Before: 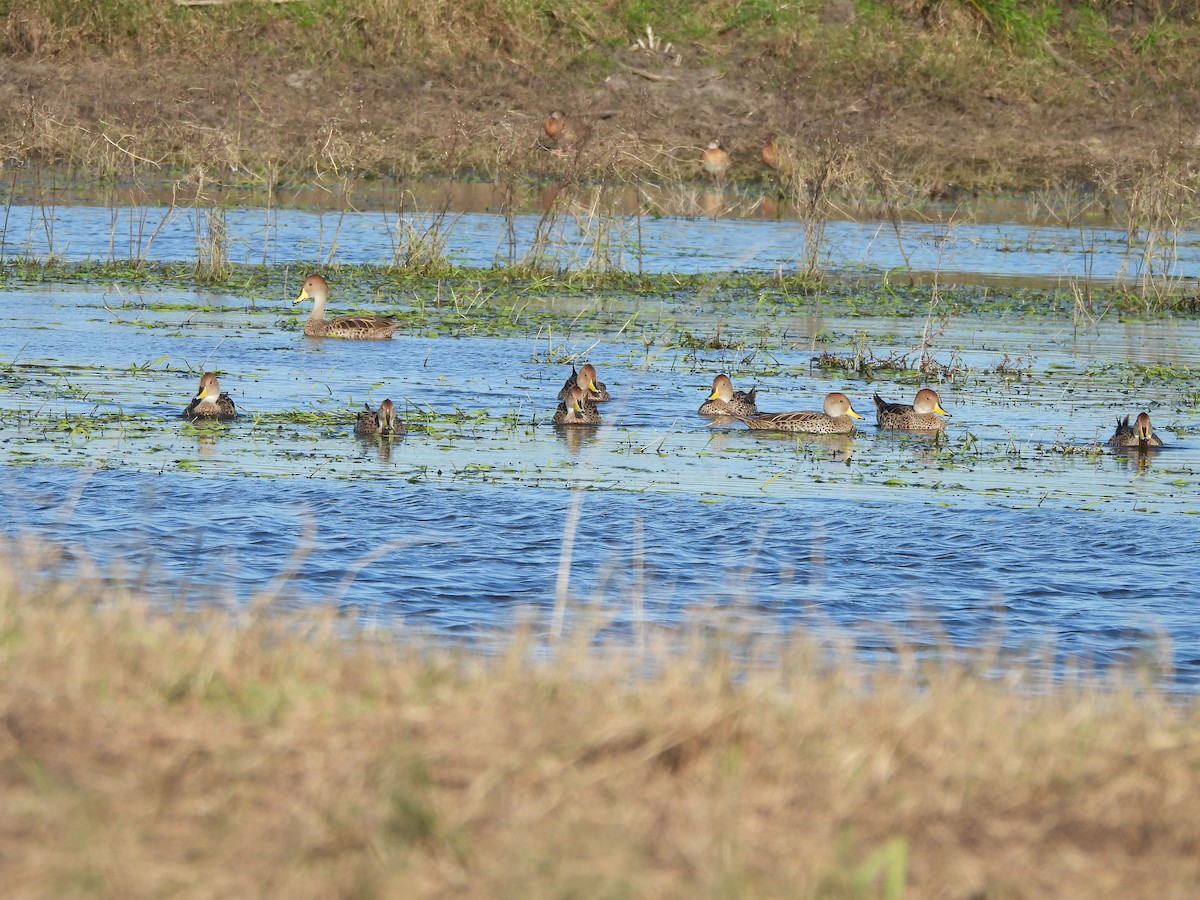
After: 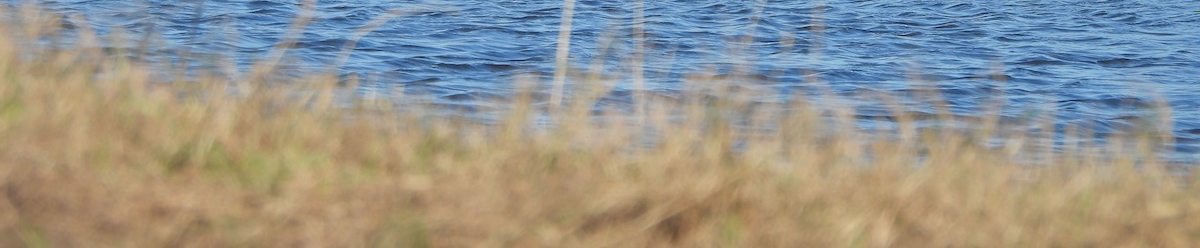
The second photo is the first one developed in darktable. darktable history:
shadows and highlights: on, module defaults
crop and rotate: top 59.072%, bottom 13.32%
